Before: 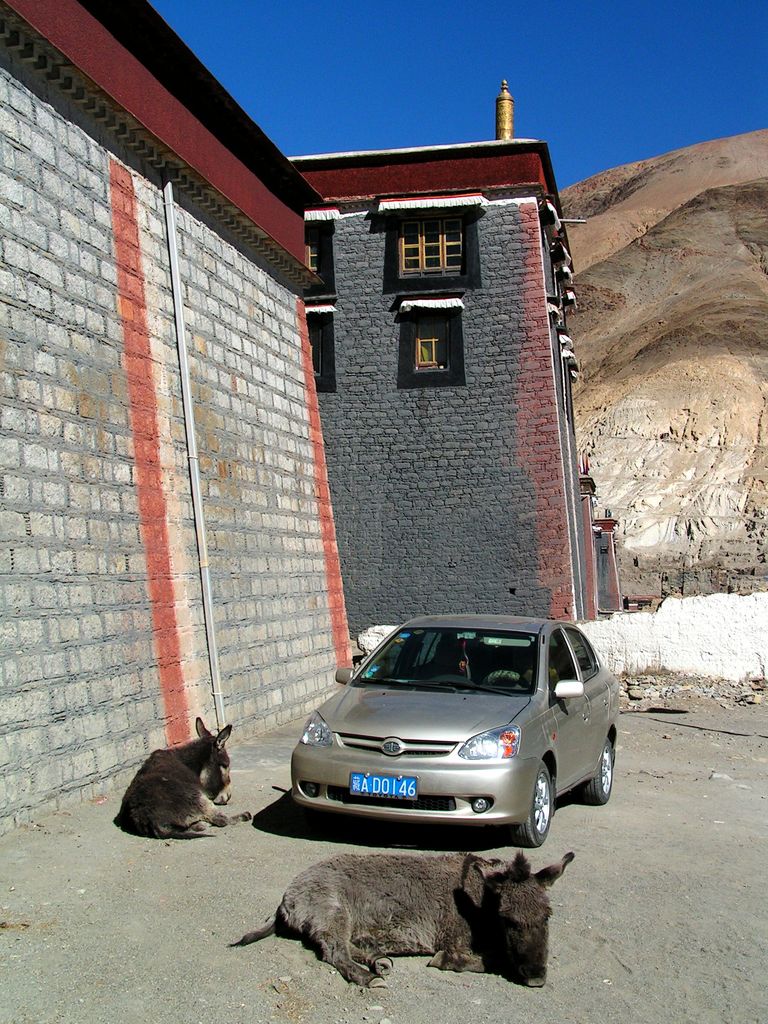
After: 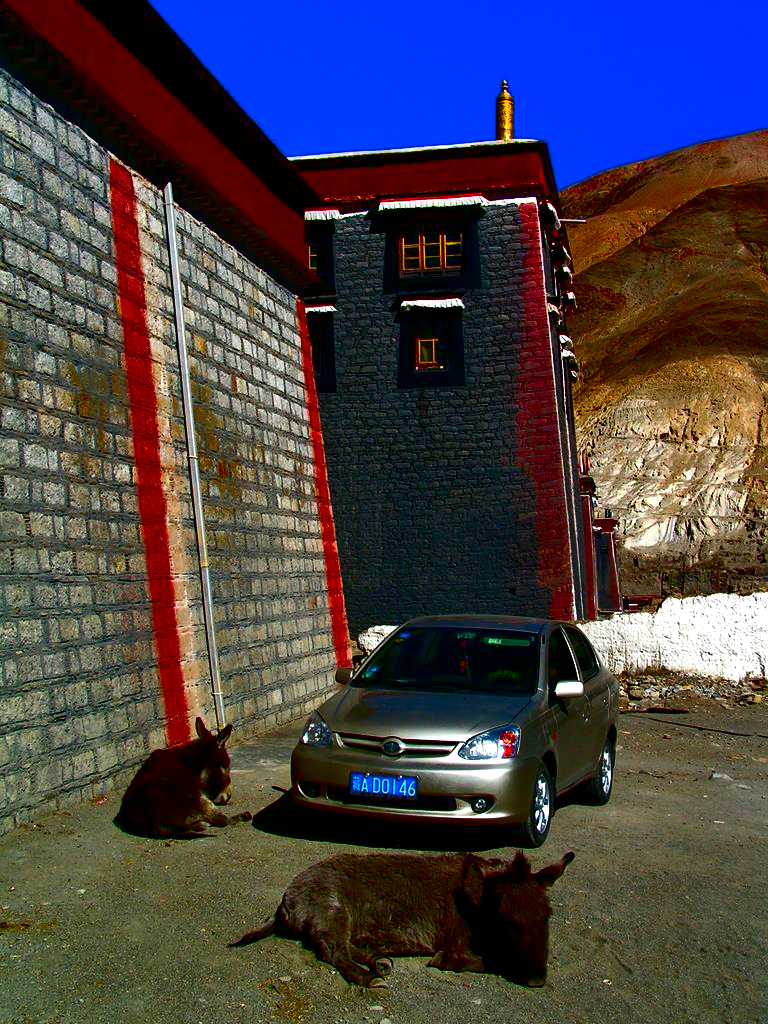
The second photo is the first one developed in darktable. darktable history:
contrast brightness saturation: brightness -0.991, saturation 0.994
exposure: exposure 0.151 EV, compensate highlight preservation false
shadows and highlights: white point adjustment -3.71, highlights -63.35, soften with gaussian
